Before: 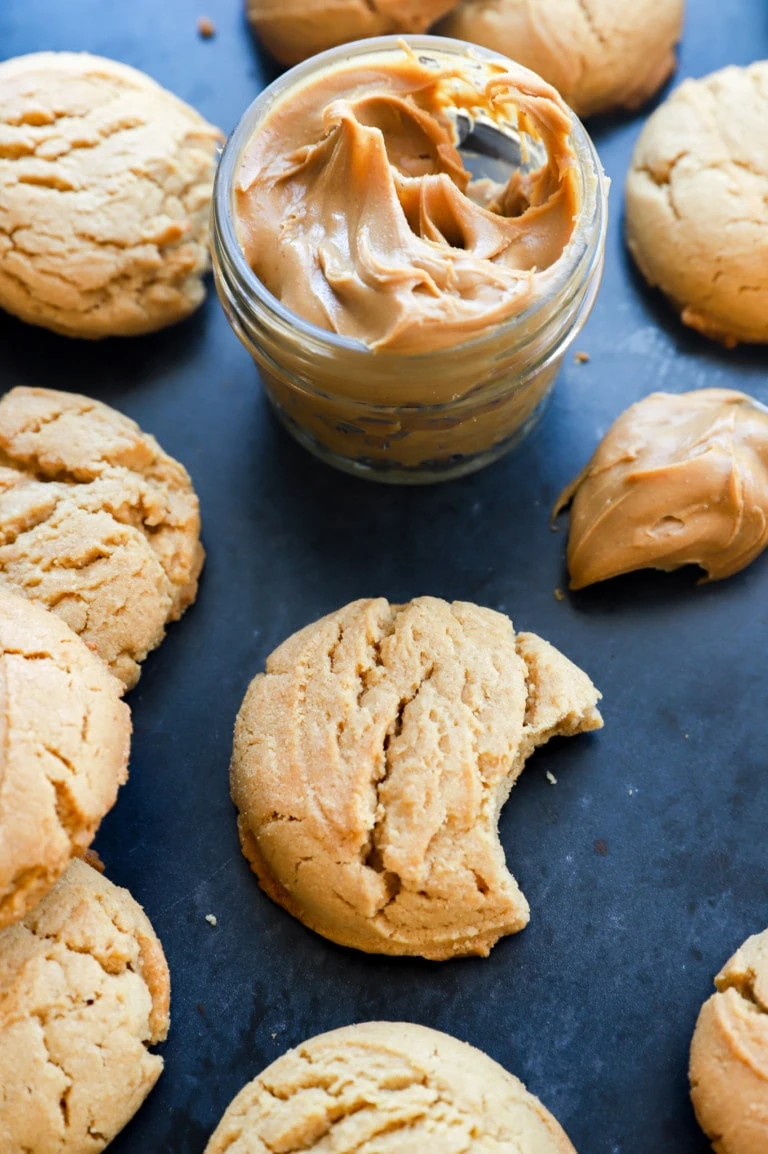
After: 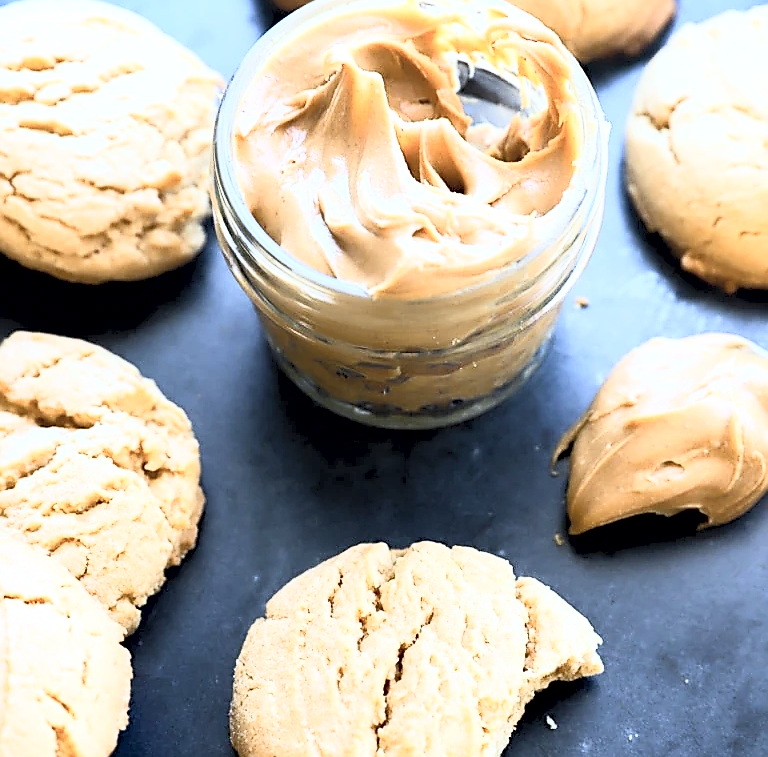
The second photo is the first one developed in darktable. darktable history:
white balance: red 0.954, blue 1.079
exposure: black level correction 0.005, exposure 0.286 EV, compensate highlight preservation false
sharpen: radius 1.4, amount 1.25, threshold 0.7
crop and rotate: top 4.848%, bottom 29.503%
contrast brightness saturation: contrast 0.43, brightness 0.56, saturation -0.19
